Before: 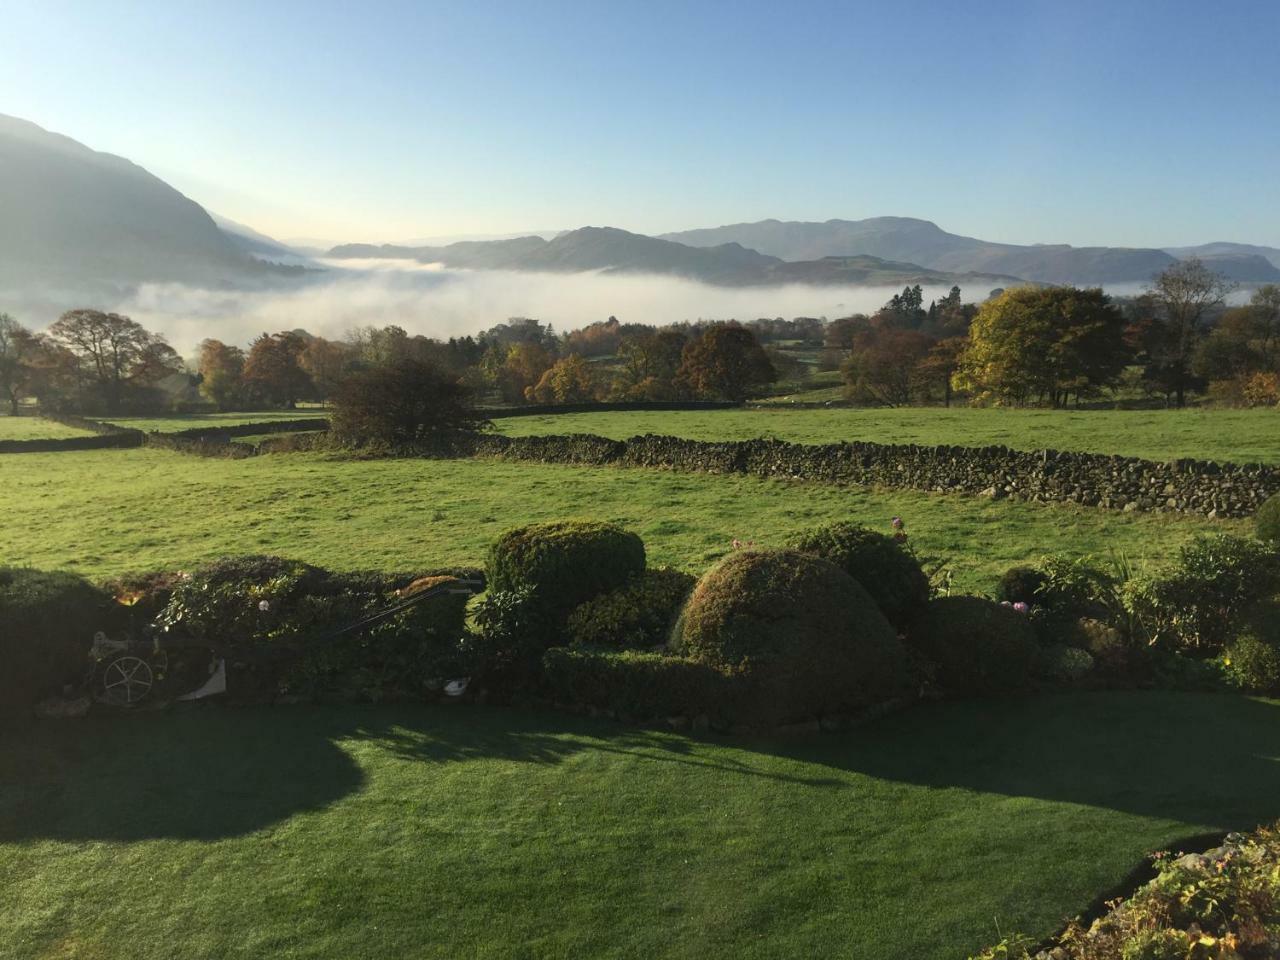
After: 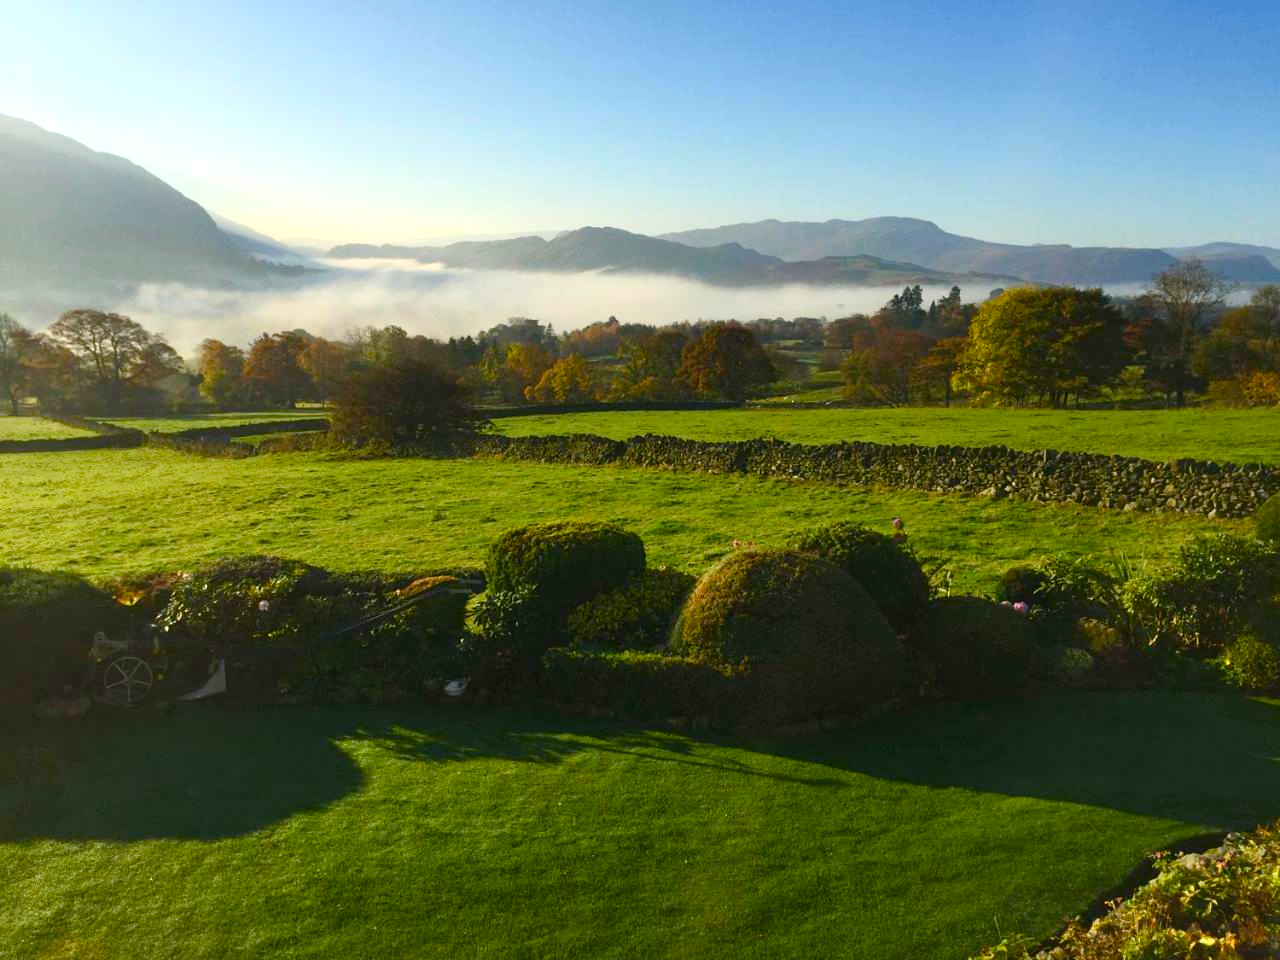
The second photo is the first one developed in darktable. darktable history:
color balance rgb: perceptual saturation grading › global saturation 20%, perceptual saturation grading › highlights -25%, perceptual saturation grading › shadows 50.52%, global vibrance 40.24%
shadows and highlights: shadows -12.5, white point adjustment 4, highlights 28.33
